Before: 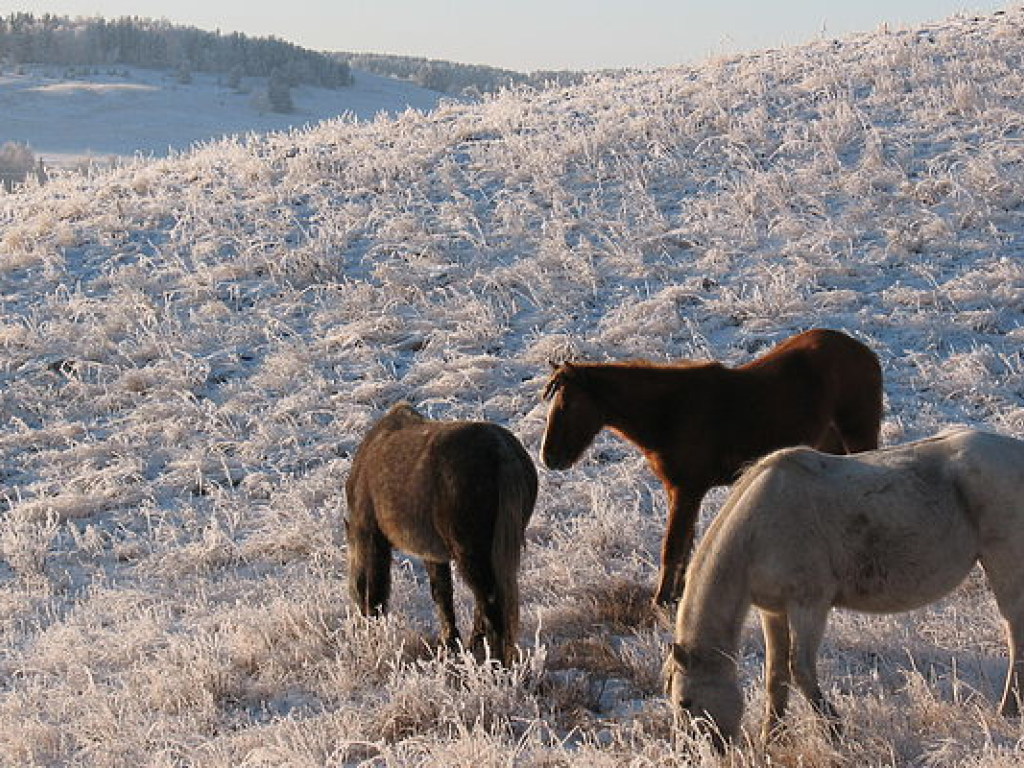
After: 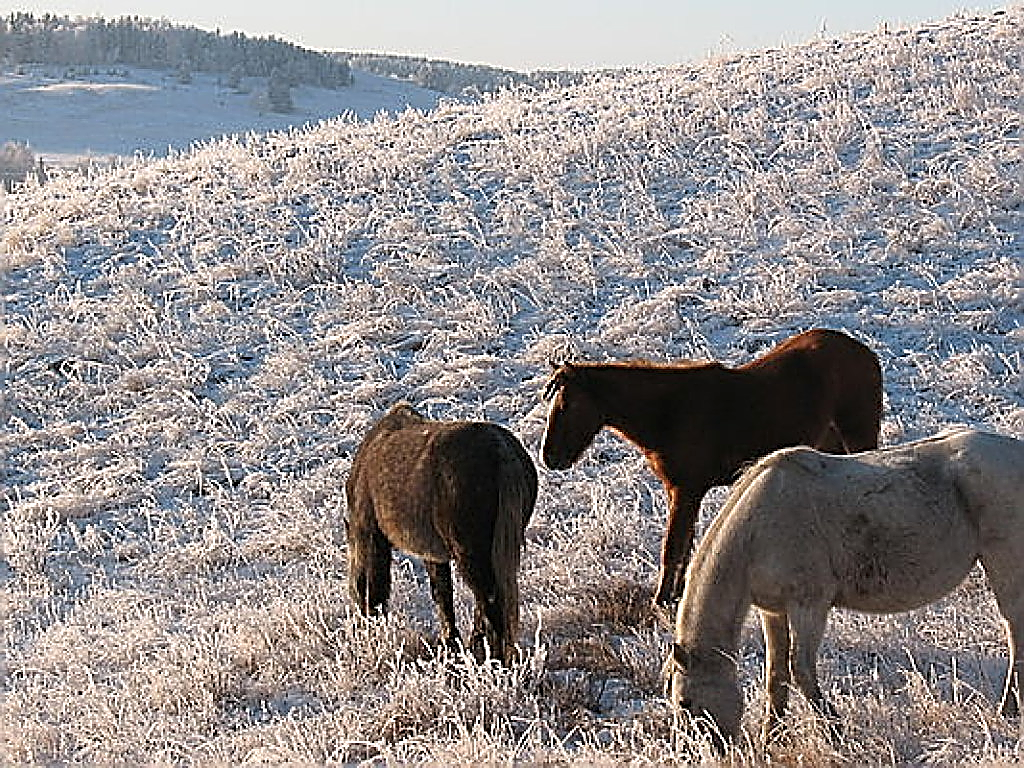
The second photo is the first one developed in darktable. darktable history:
sharpen: amount 2
exposure: exposure 0.207 EV, compensate highlight preservation false
